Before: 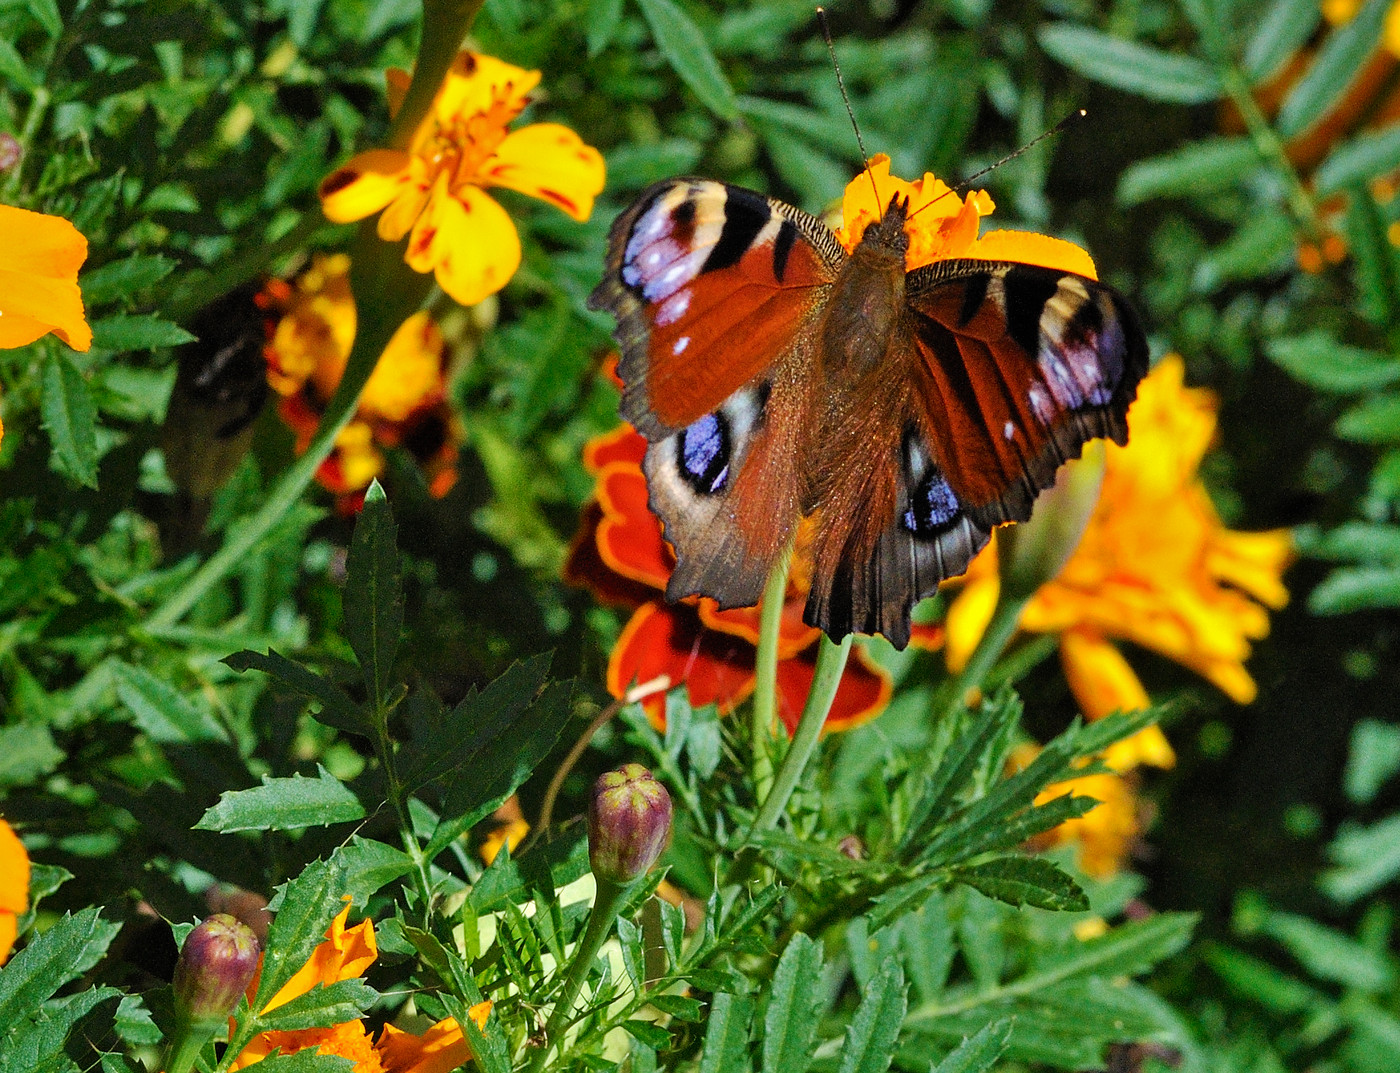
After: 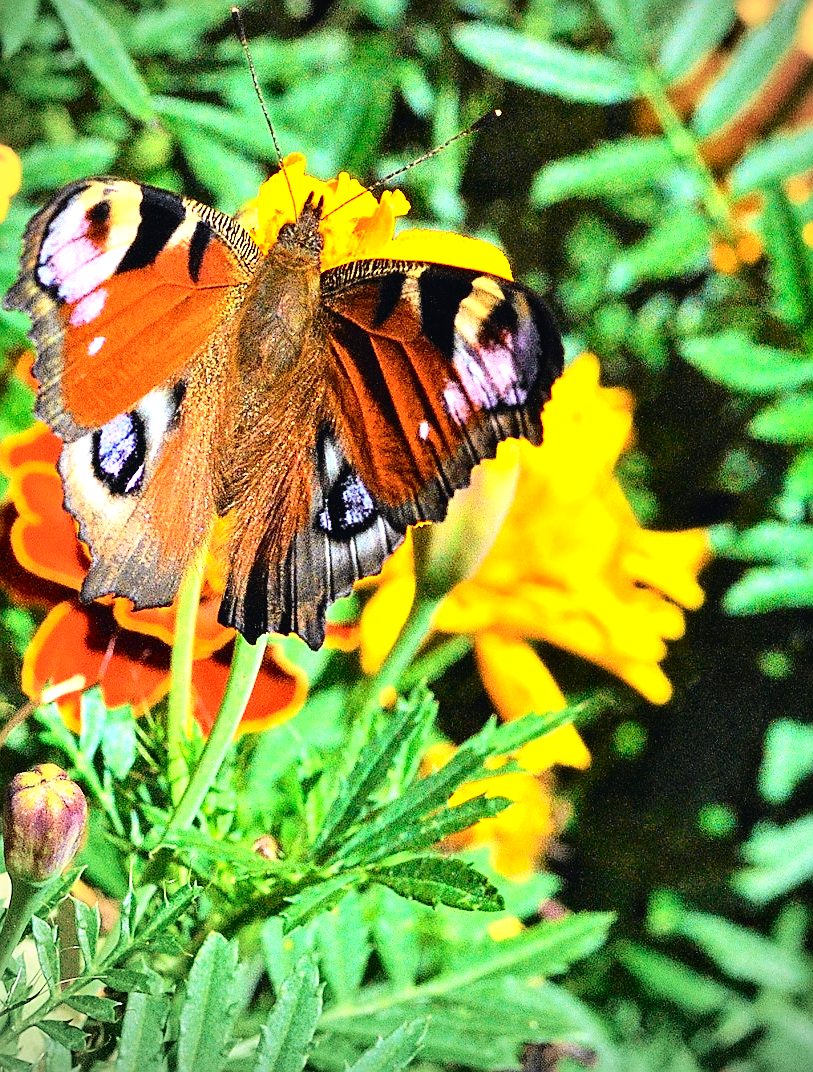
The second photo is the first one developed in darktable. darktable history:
sharpen: on, module defaults
exposure: black level correction 0.001, exposure 1.649 EV, compensate exposure bias true, compensate highlight preservation false
crop: left 41.801%
vignetting: center (0.037, -0.086), unbound false
tone curve: curves: ch0 [(0, 0.023) (0.104, 0.058) (0.21, 0.162) (0.469, 0.524) (0.579, 0.65) (0.725, 0.8) (0.858, 0.903) (1, 0.974)]; ch1 [(0, 0) (0.414, 0.395) (0.447, 0.447) (0.502, 0.501) (0.521, 0.512) (0.57, 0.563) (0.618, 0.61) (0.654, 0.642) (1, 1)]; ch2 [(0, 0) (0.356, 0.408) (0.437, 0.453) (0.492, 0.485) (0.524, 0.508) (0.566, 0.567) (0.595, 0.604) (1, 1)], color space Lab, independent channels, preserve colors none
